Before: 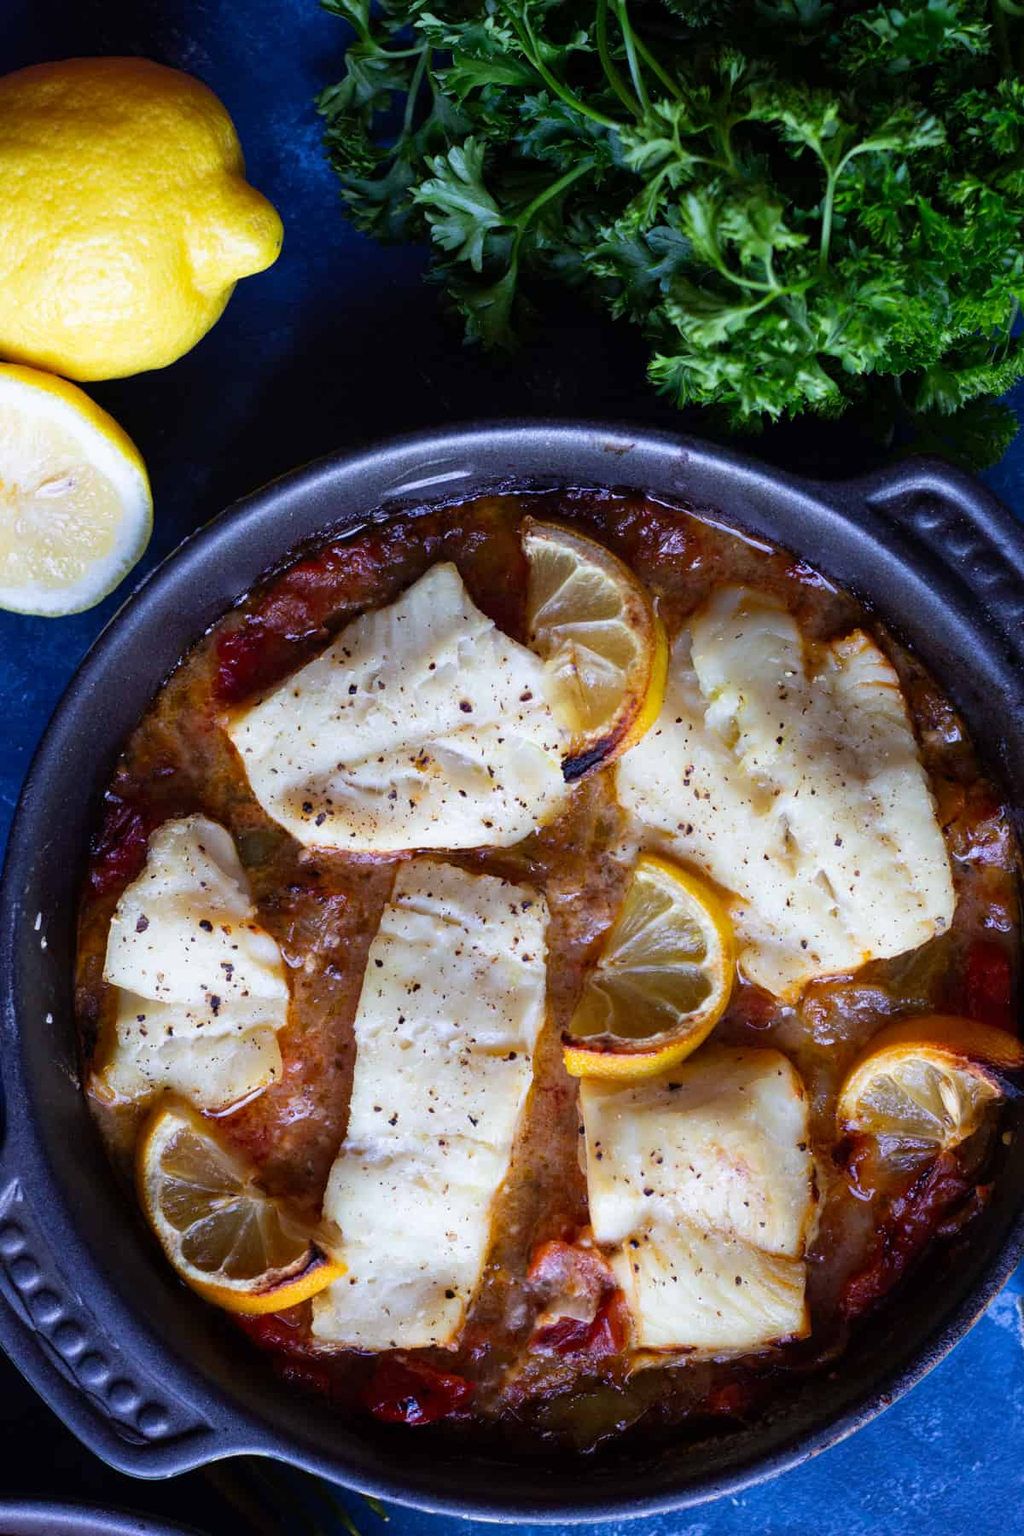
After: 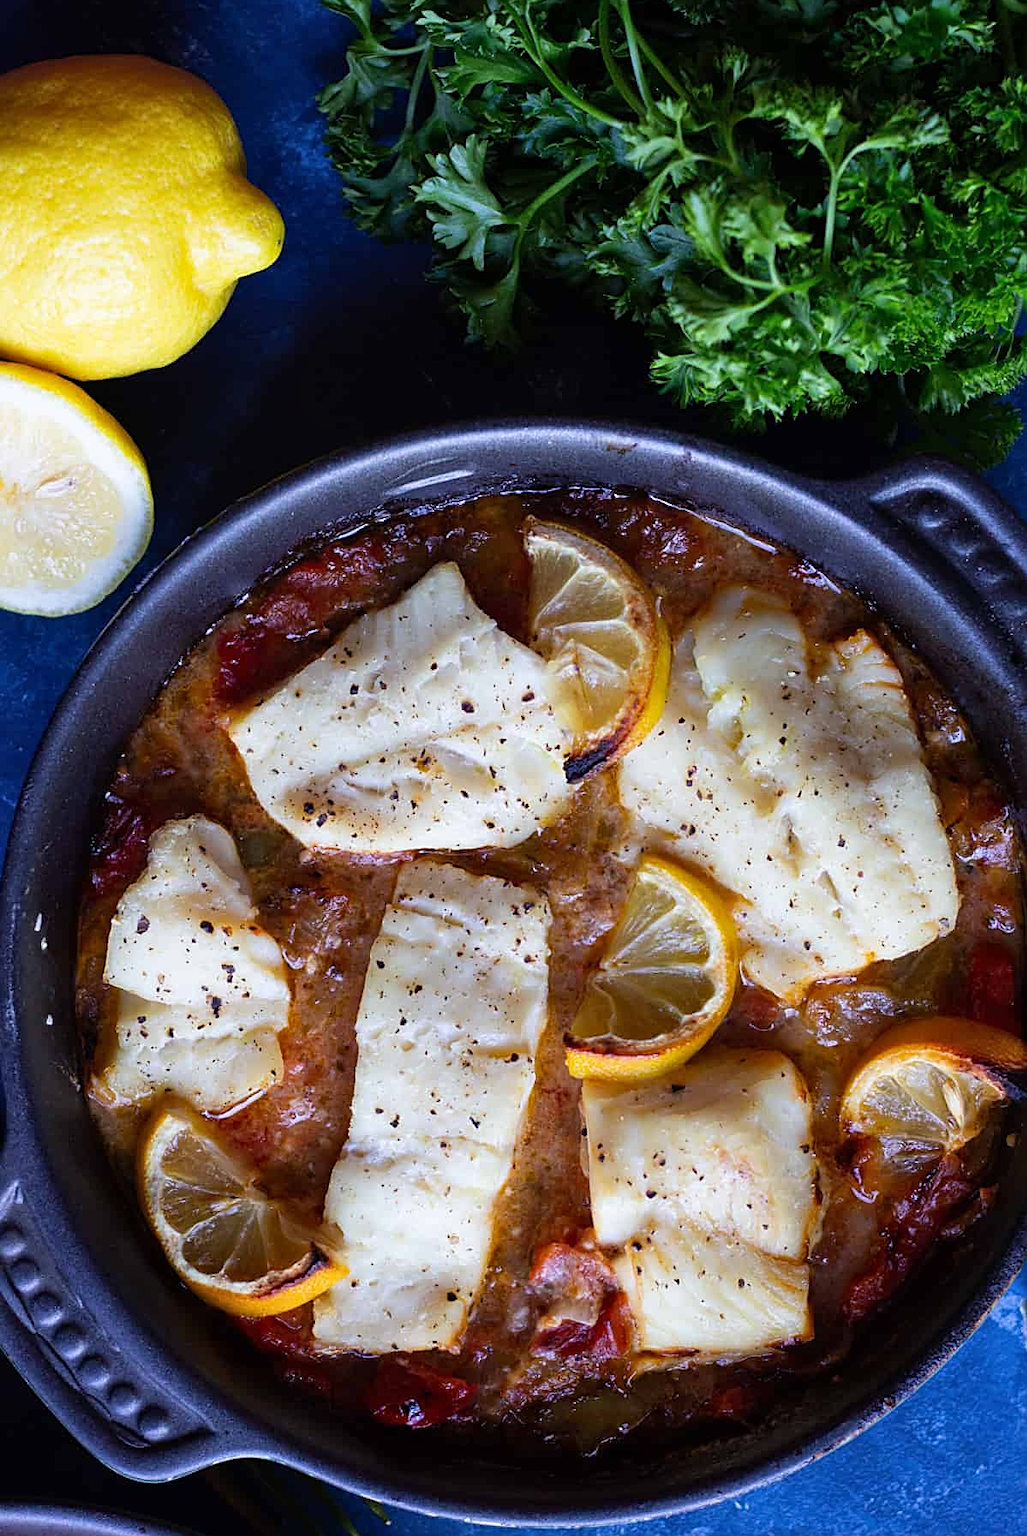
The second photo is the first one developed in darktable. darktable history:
crop: top 0.182%, bottom 0.193%
shadows and highlights: shadows 19.92, highlights -19.5, highlights color adjustment 55.07%, soften with gaussian
sharpen: amount 0.533
